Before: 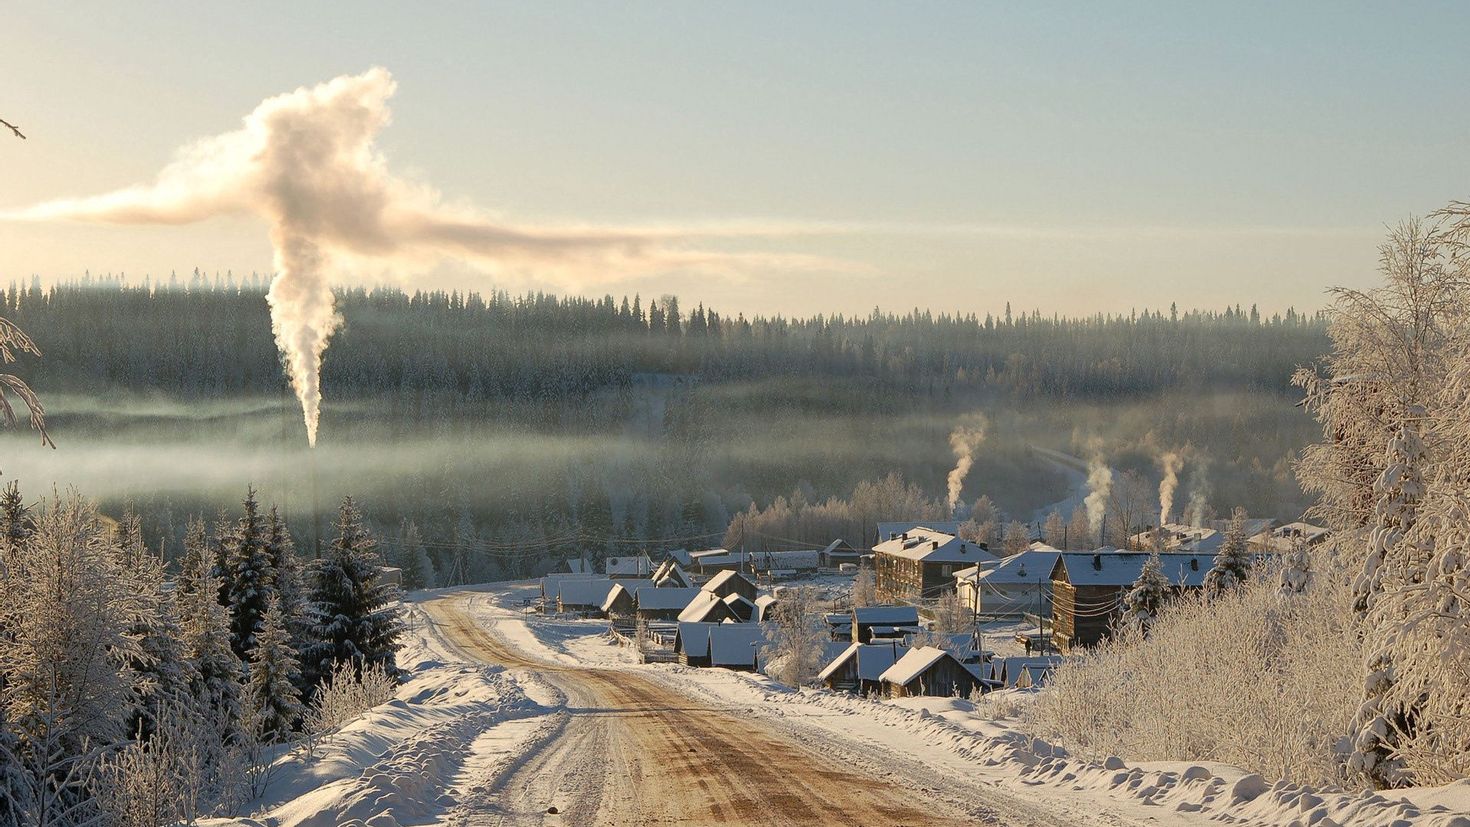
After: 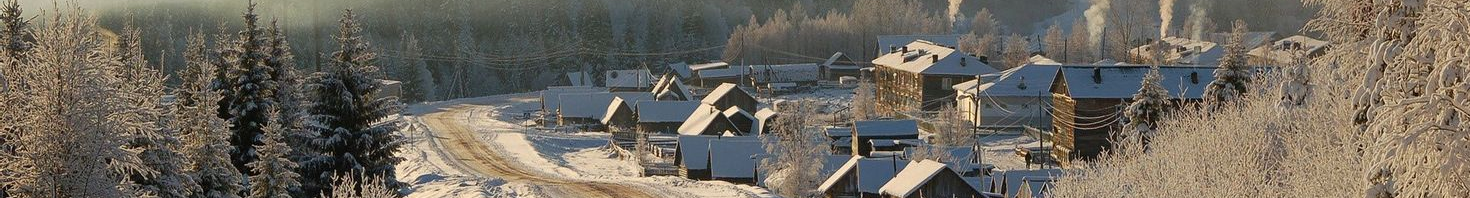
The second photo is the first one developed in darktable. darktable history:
crop and rotate: top 58.998%, bottom 16.967%
